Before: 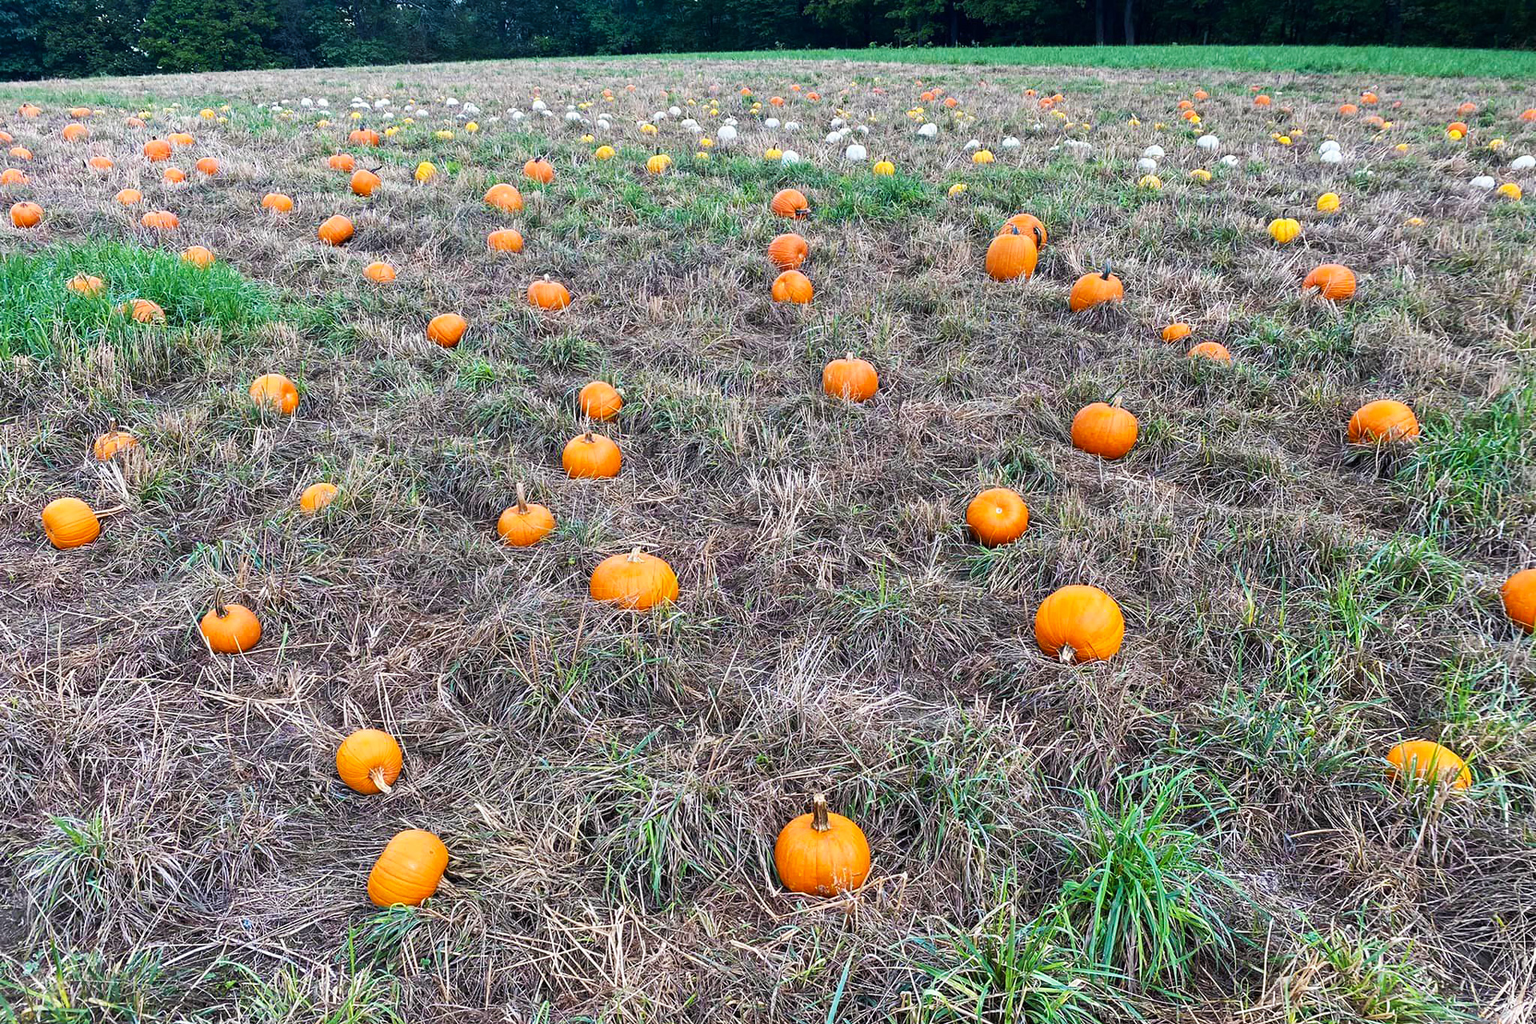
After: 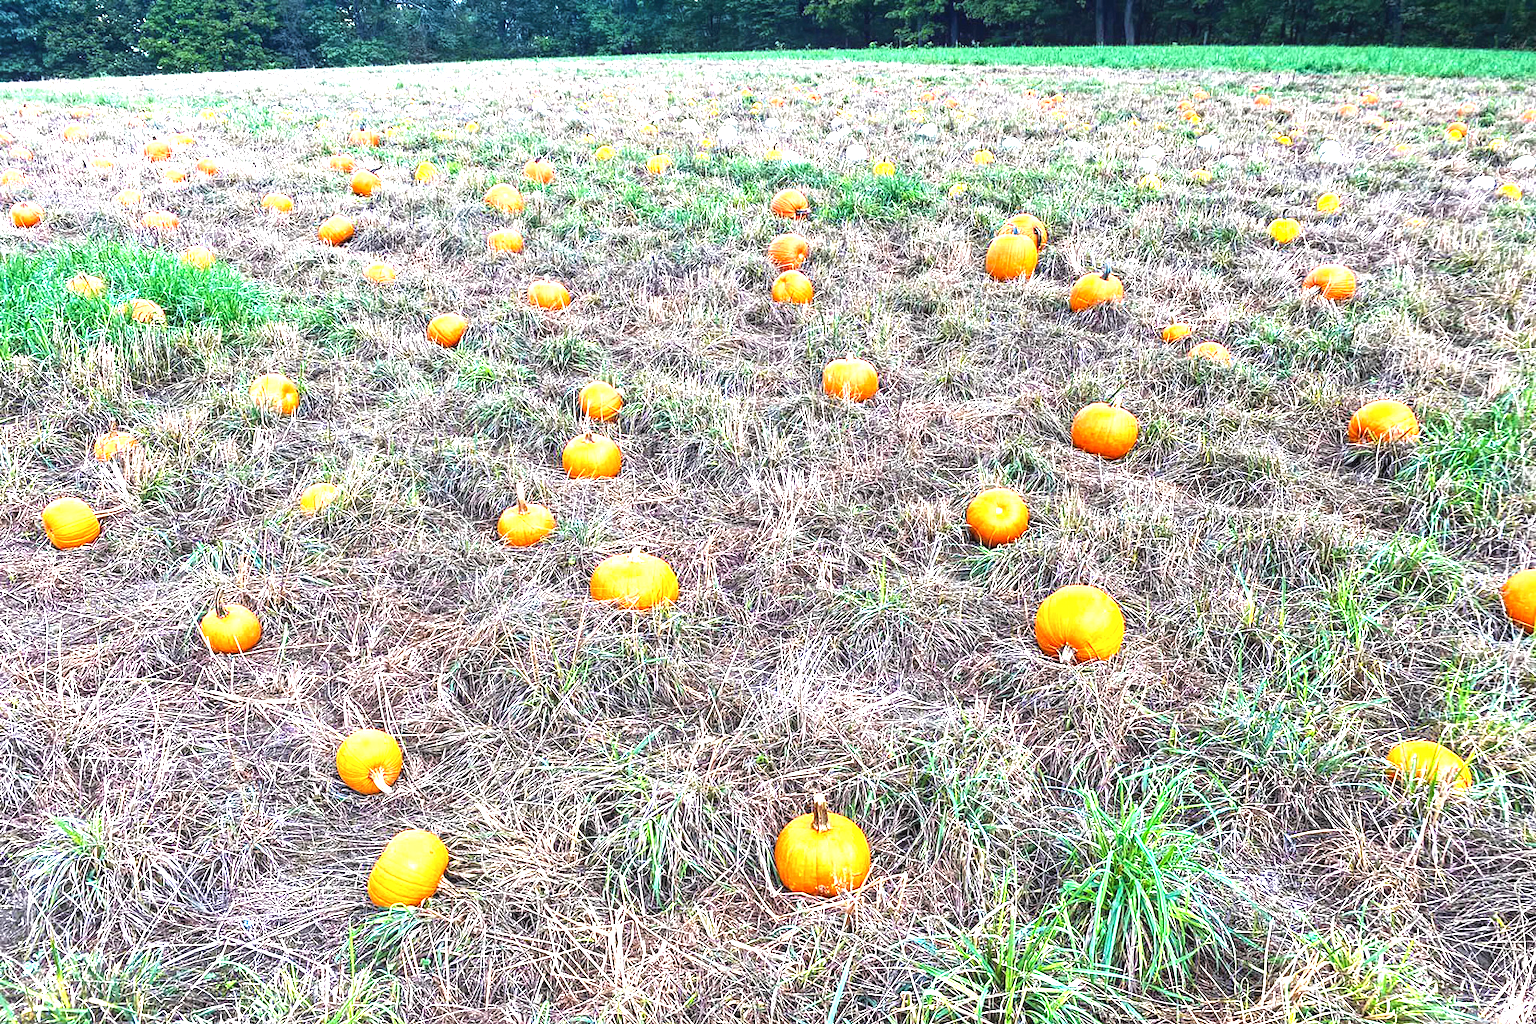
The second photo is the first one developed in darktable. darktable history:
exposure: black level correction 0, exposure 1.388 EV, compensate exposure bias true, compensate highlight preservation false
local contrast: highlights 55%, shadows 52%, detail 130%, midtone range 0.452
